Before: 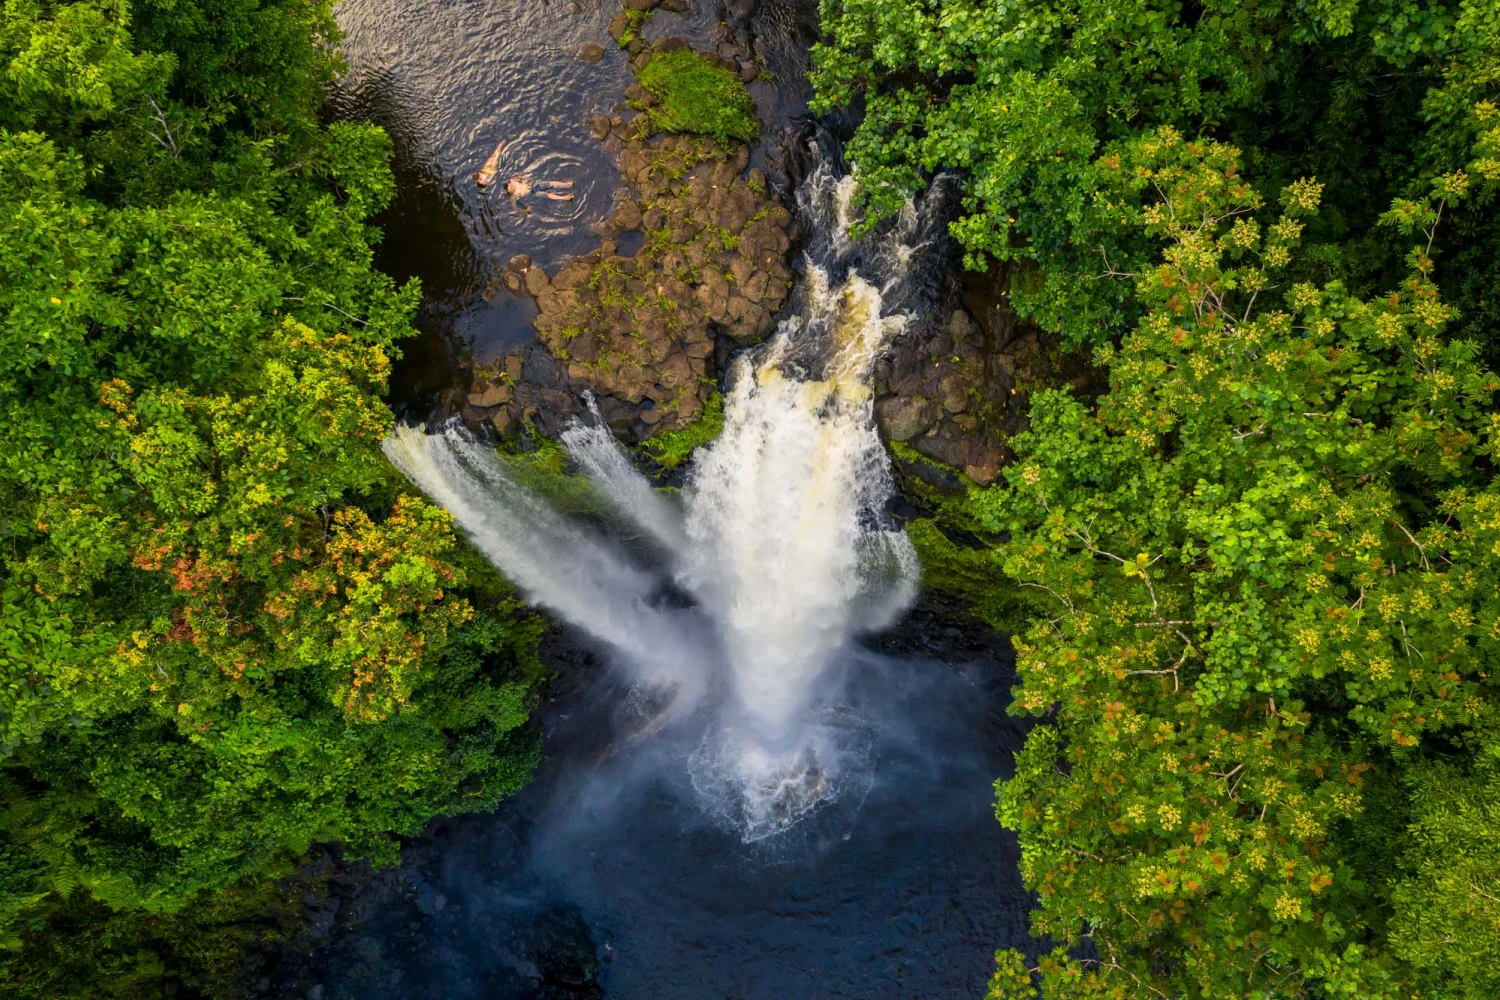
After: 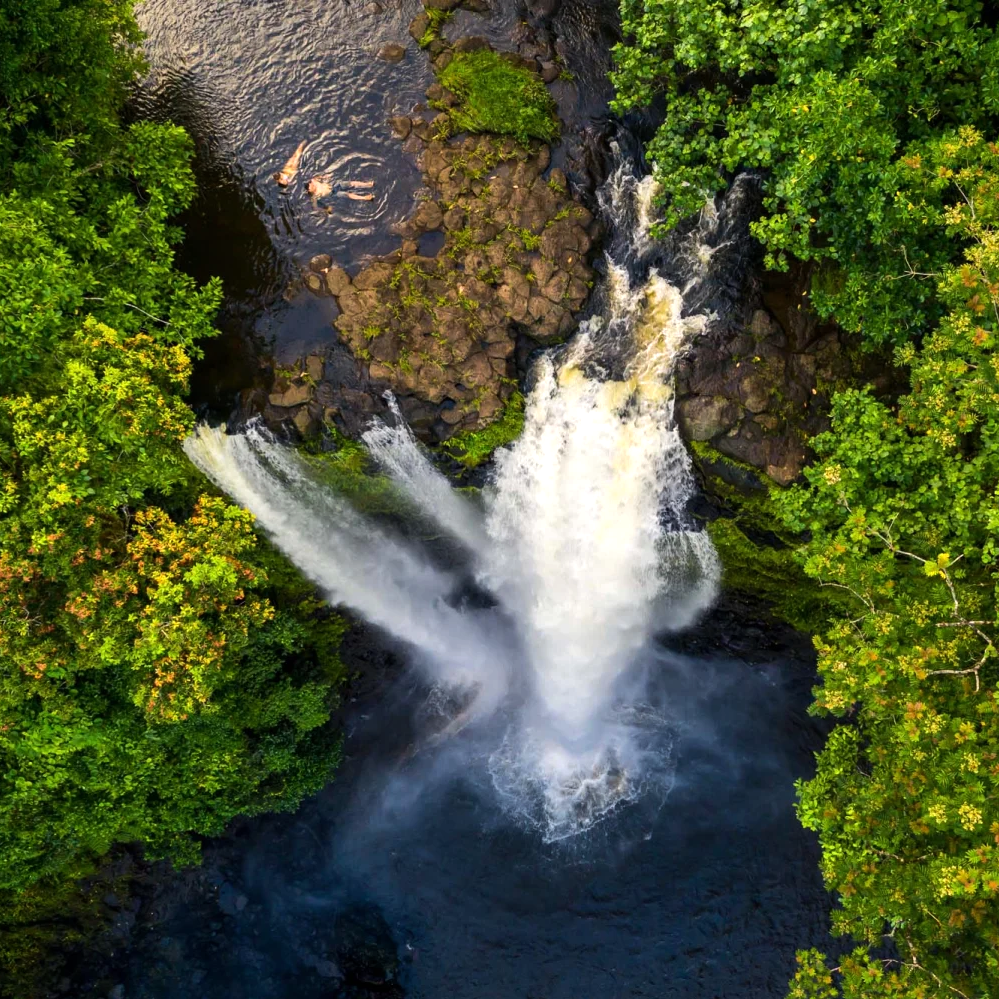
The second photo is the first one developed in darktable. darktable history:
crop and rotate: left 13.356%, right 19.998%
tone equalizer: -8 EV -0.381 EV, -7 EV -0.384 EV, -6 EV -0.357 EV, -5 EV -0.246 EV, -3 EV 0.245 EV, -2 EV 0.328 EV, -1 EV 0.373 EV, +0 EV 0.389 EV, edges refinement/feathering 500, mask exposure compensation -1.57 EV, preserve details no
